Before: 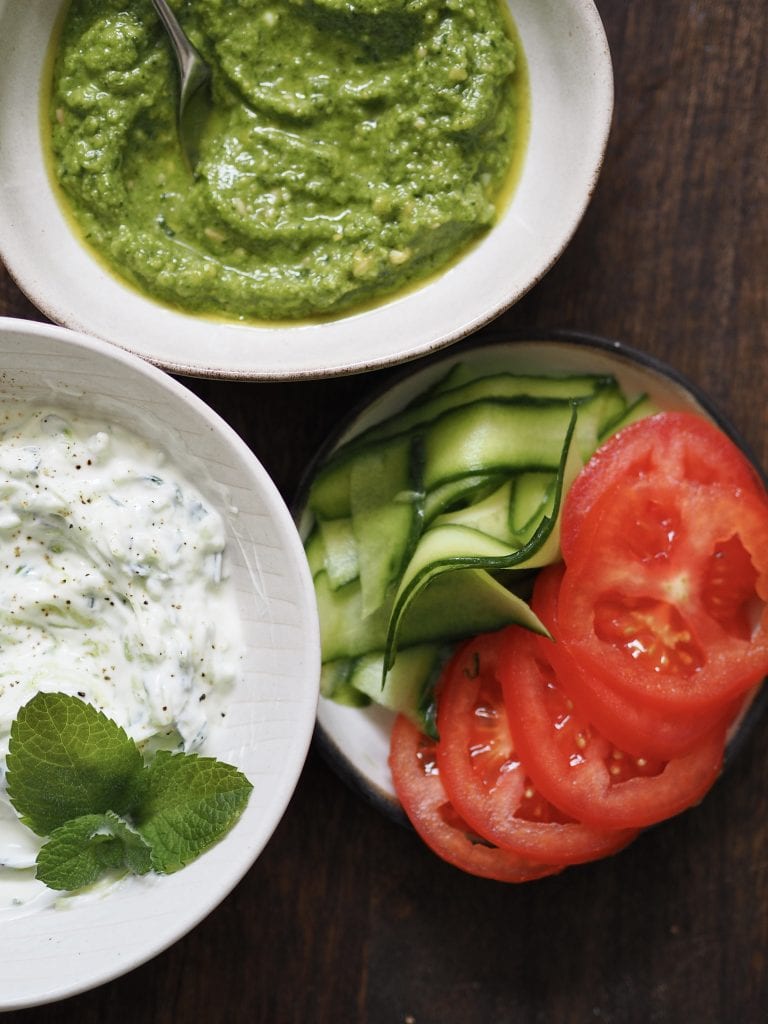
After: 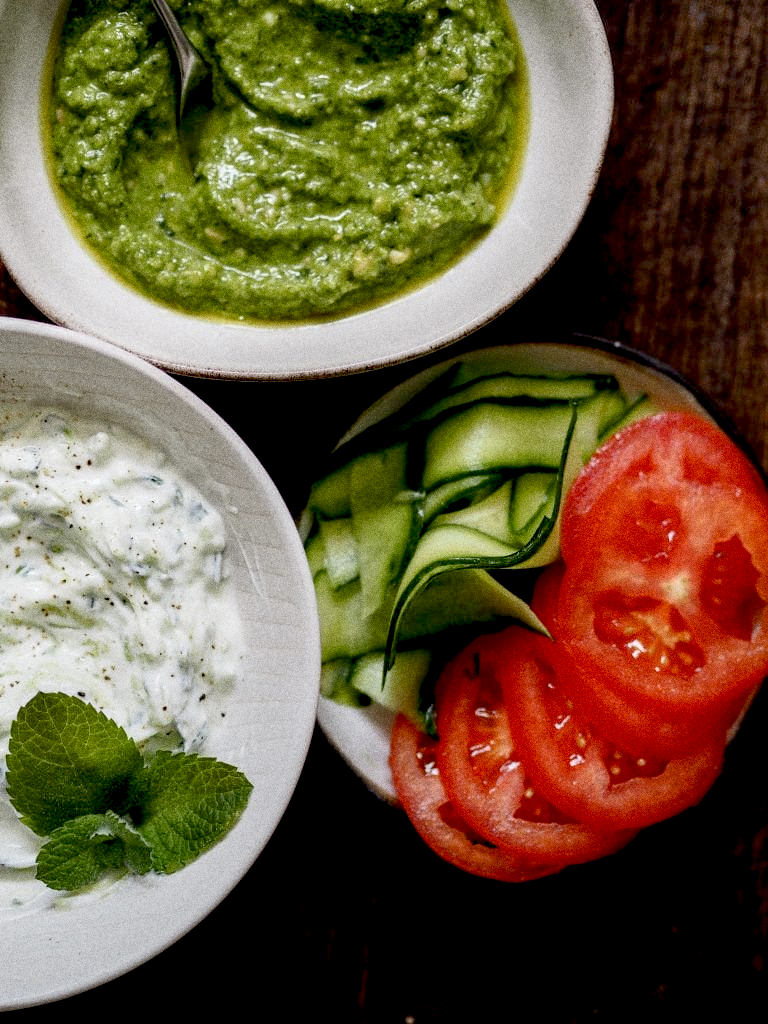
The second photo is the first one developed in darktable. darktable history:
grain: coarseness 0.09 ISO, strength 40%
exposure: black level correction 0.029, exposure -0.073 EV, compensate highlight preservation false
local contrast: on, module defaults
